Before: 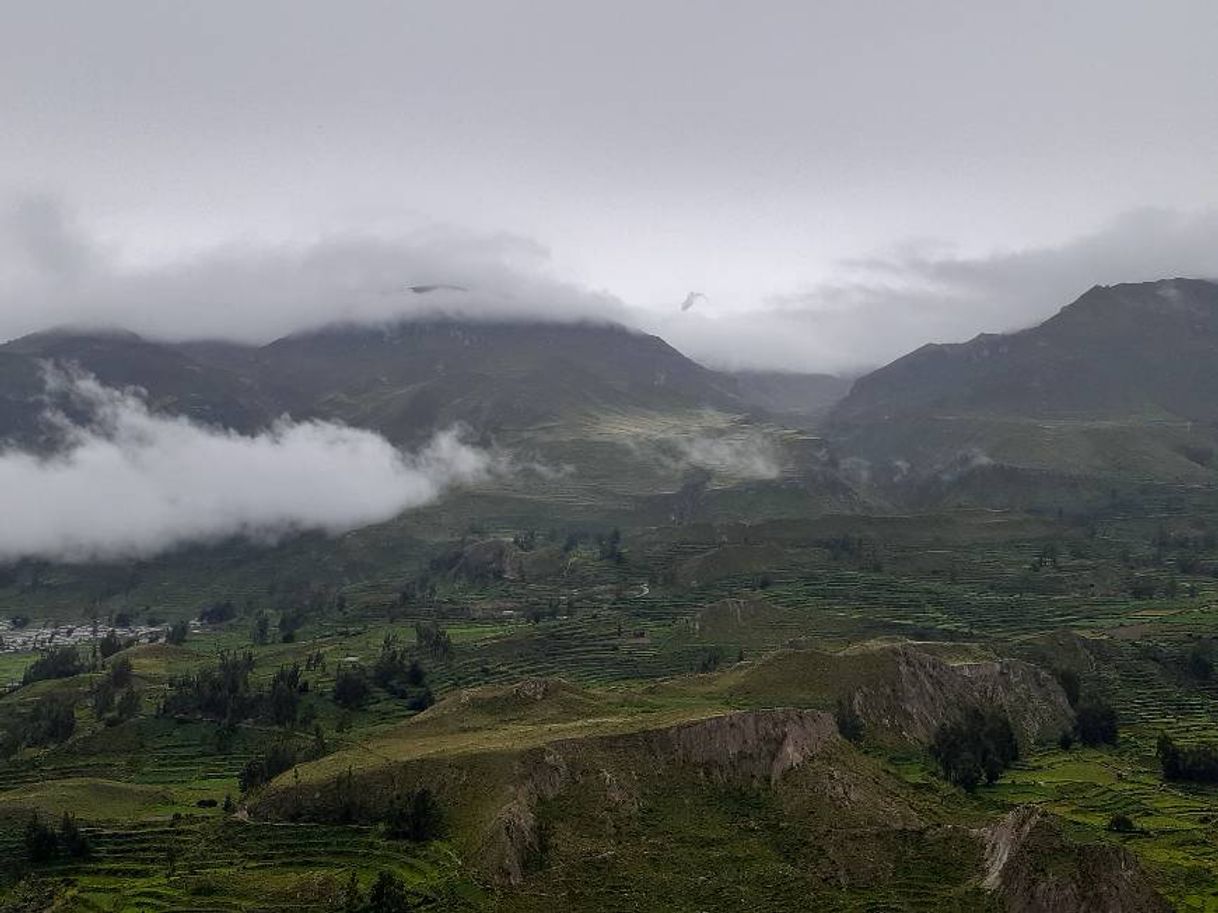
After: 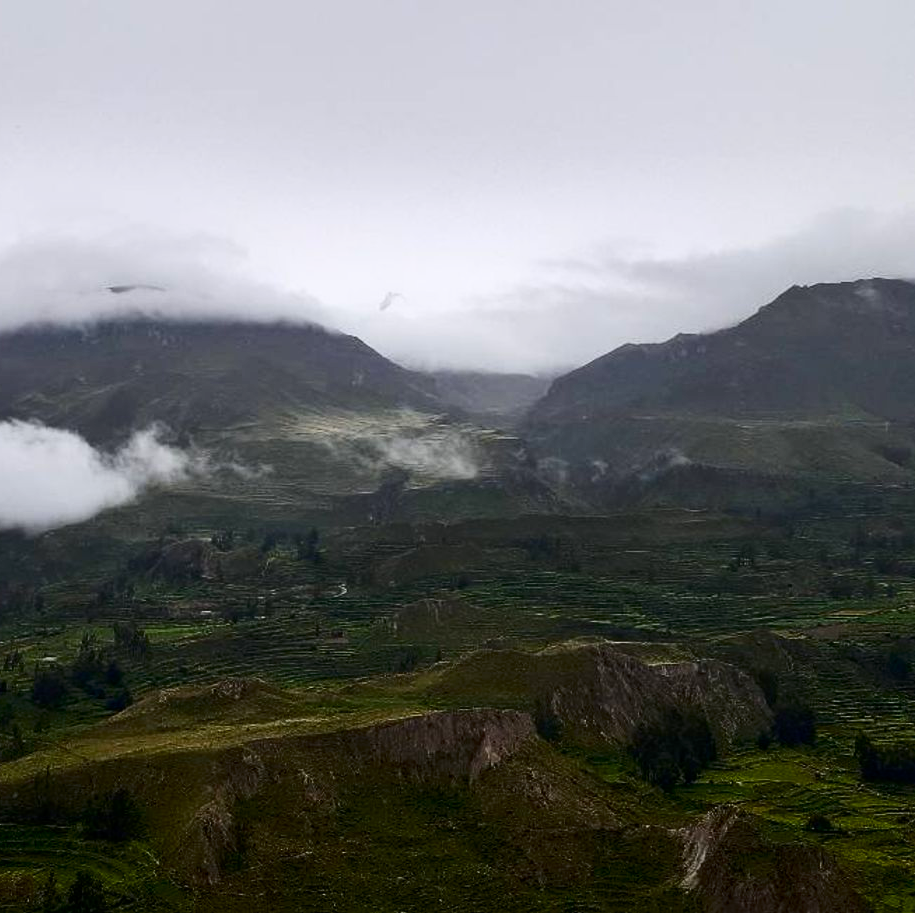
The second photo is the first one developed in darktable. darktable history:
color balance rgb: perceptual saturation grading › global saturation 25.786%
contrast brightness saturation: contrast 0.292
crop and rotate: left 24.87%
